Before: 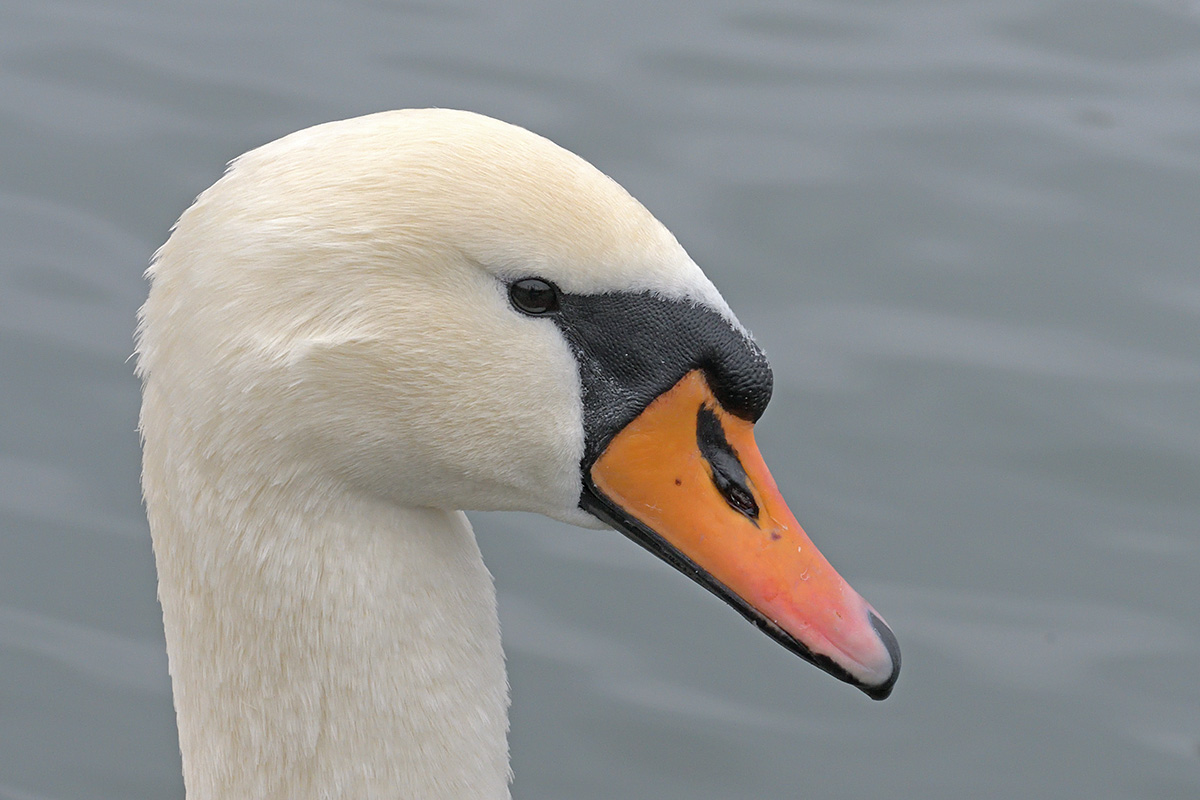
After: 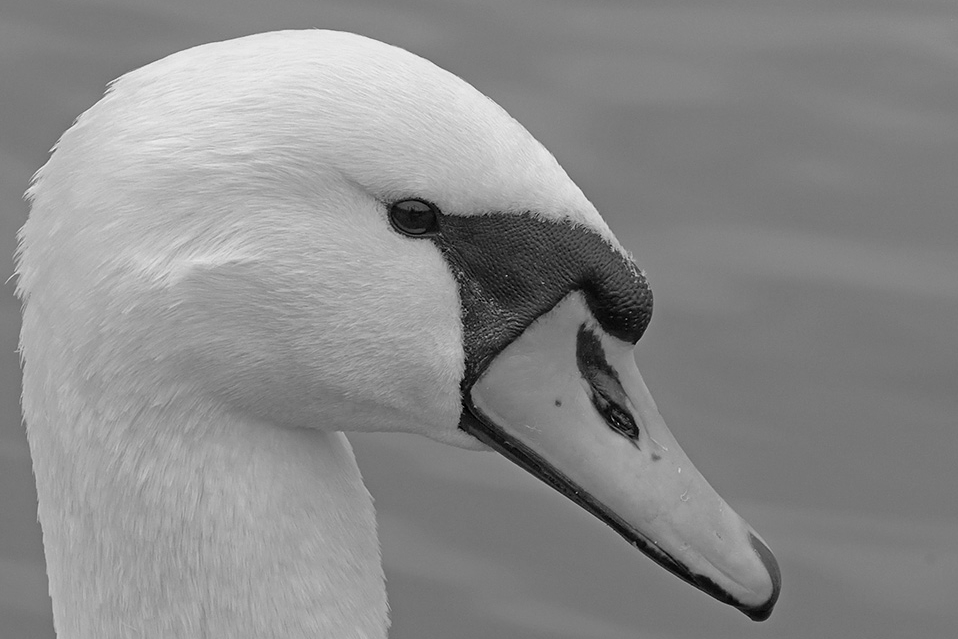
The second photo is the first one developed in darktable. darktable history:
monochrome: a 26.22, b 42.67, size 0.8
crop and rotate: left 10.071%, top 10.071%, right 10.02%, bottom 10.02%
